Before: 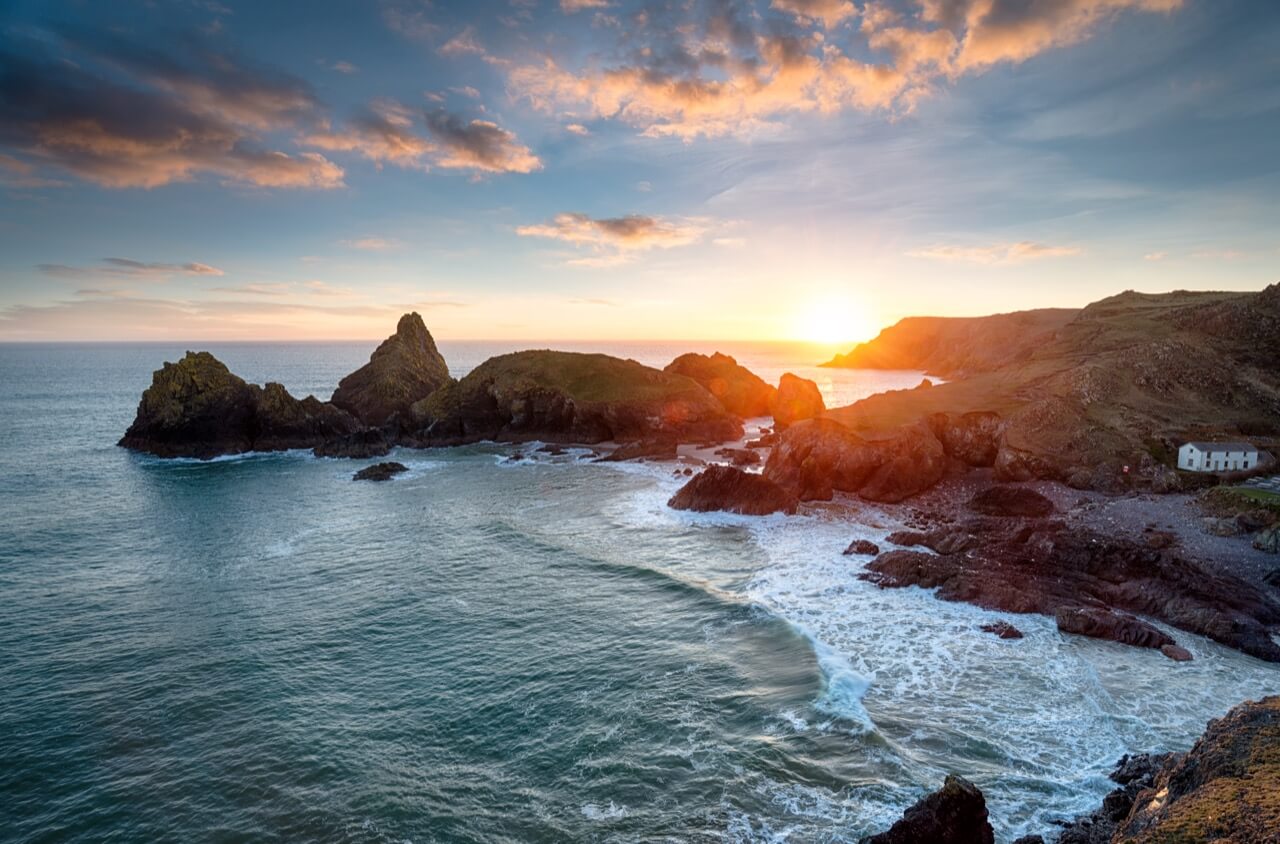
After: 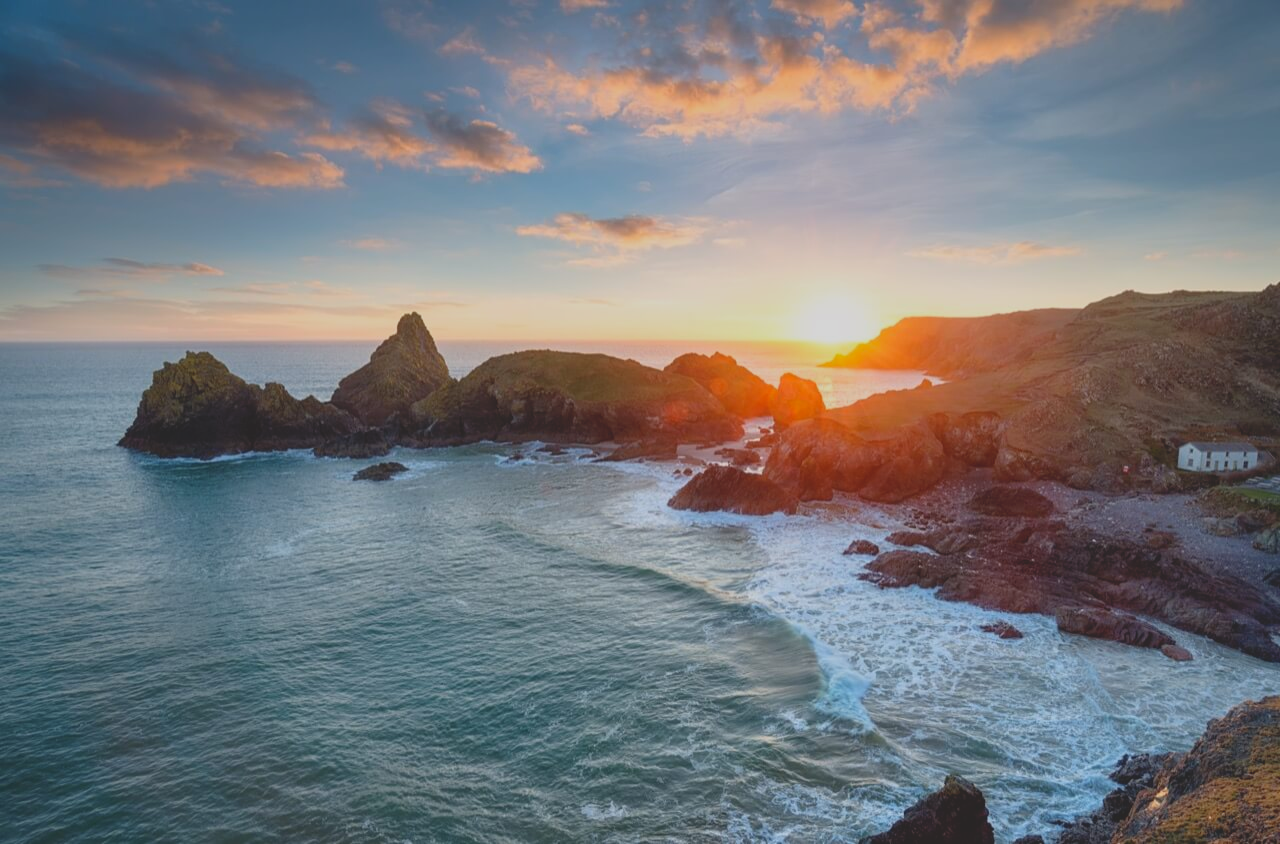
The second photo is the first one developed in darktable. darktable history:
contrast brightness saturation: contrast -0.295
tone equalizer: smoothing diameter 24.99%, edges refinement/feathering 11.95, preserve details guided filter
